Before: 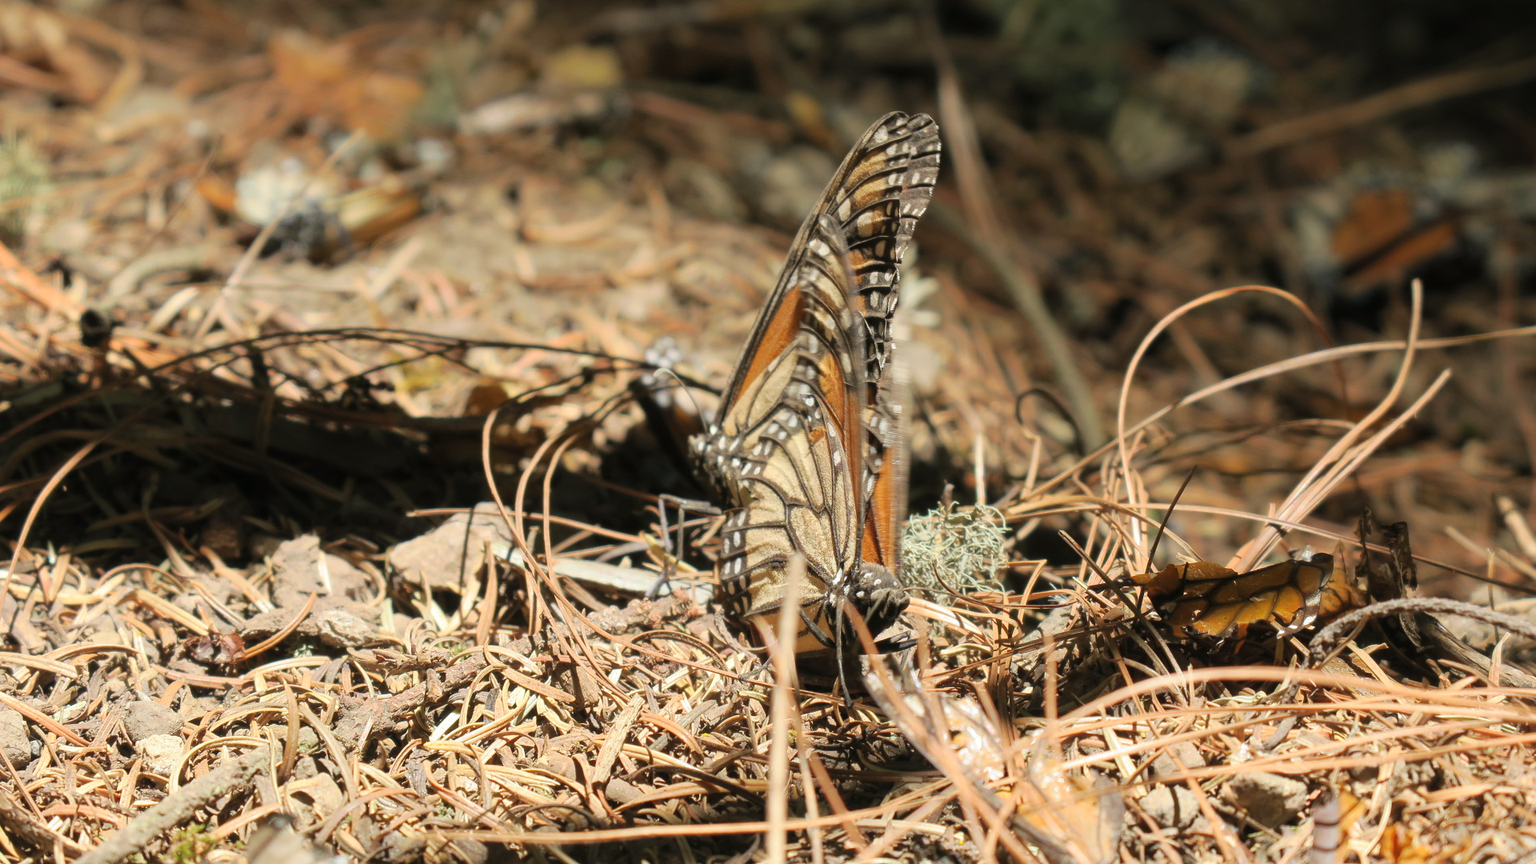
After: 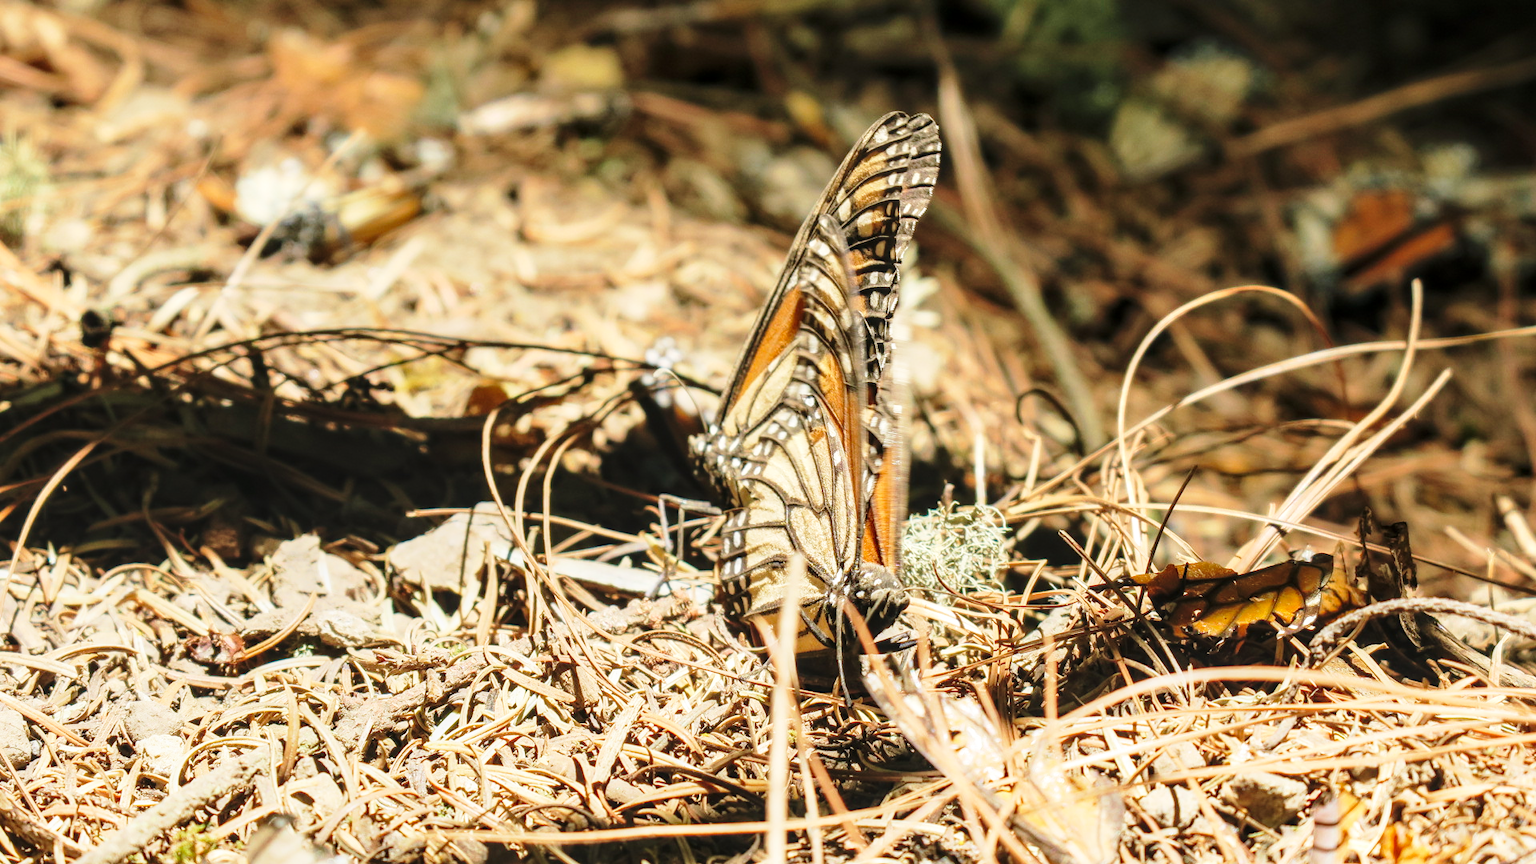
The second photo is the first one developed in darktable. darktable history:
base curve: curves: ch0 [(0, 0) (0.028, 0.03) (0.121, 0.232) (0.46, 0.748) (0.859, 0.968) (1, 1)], preserve colors none
velvia: on, module defaults
local contrast: on, module defaults
